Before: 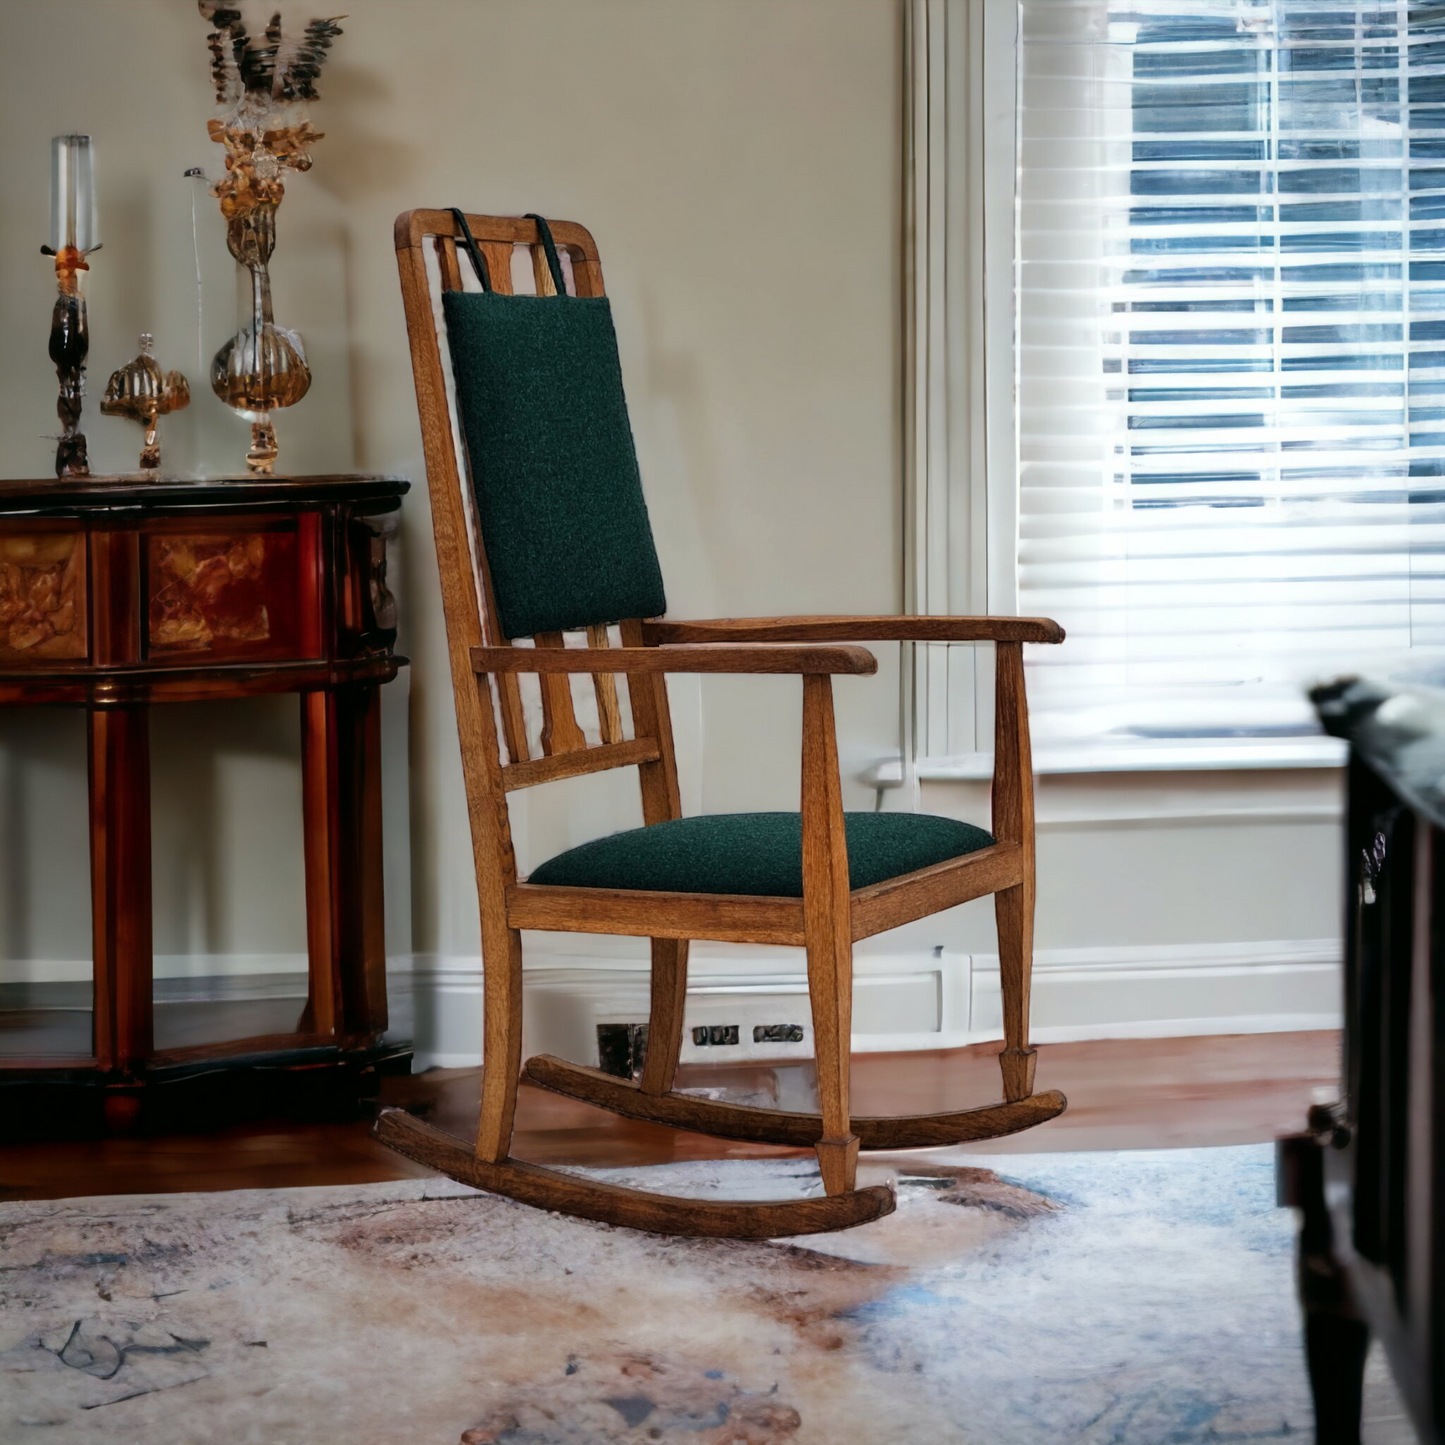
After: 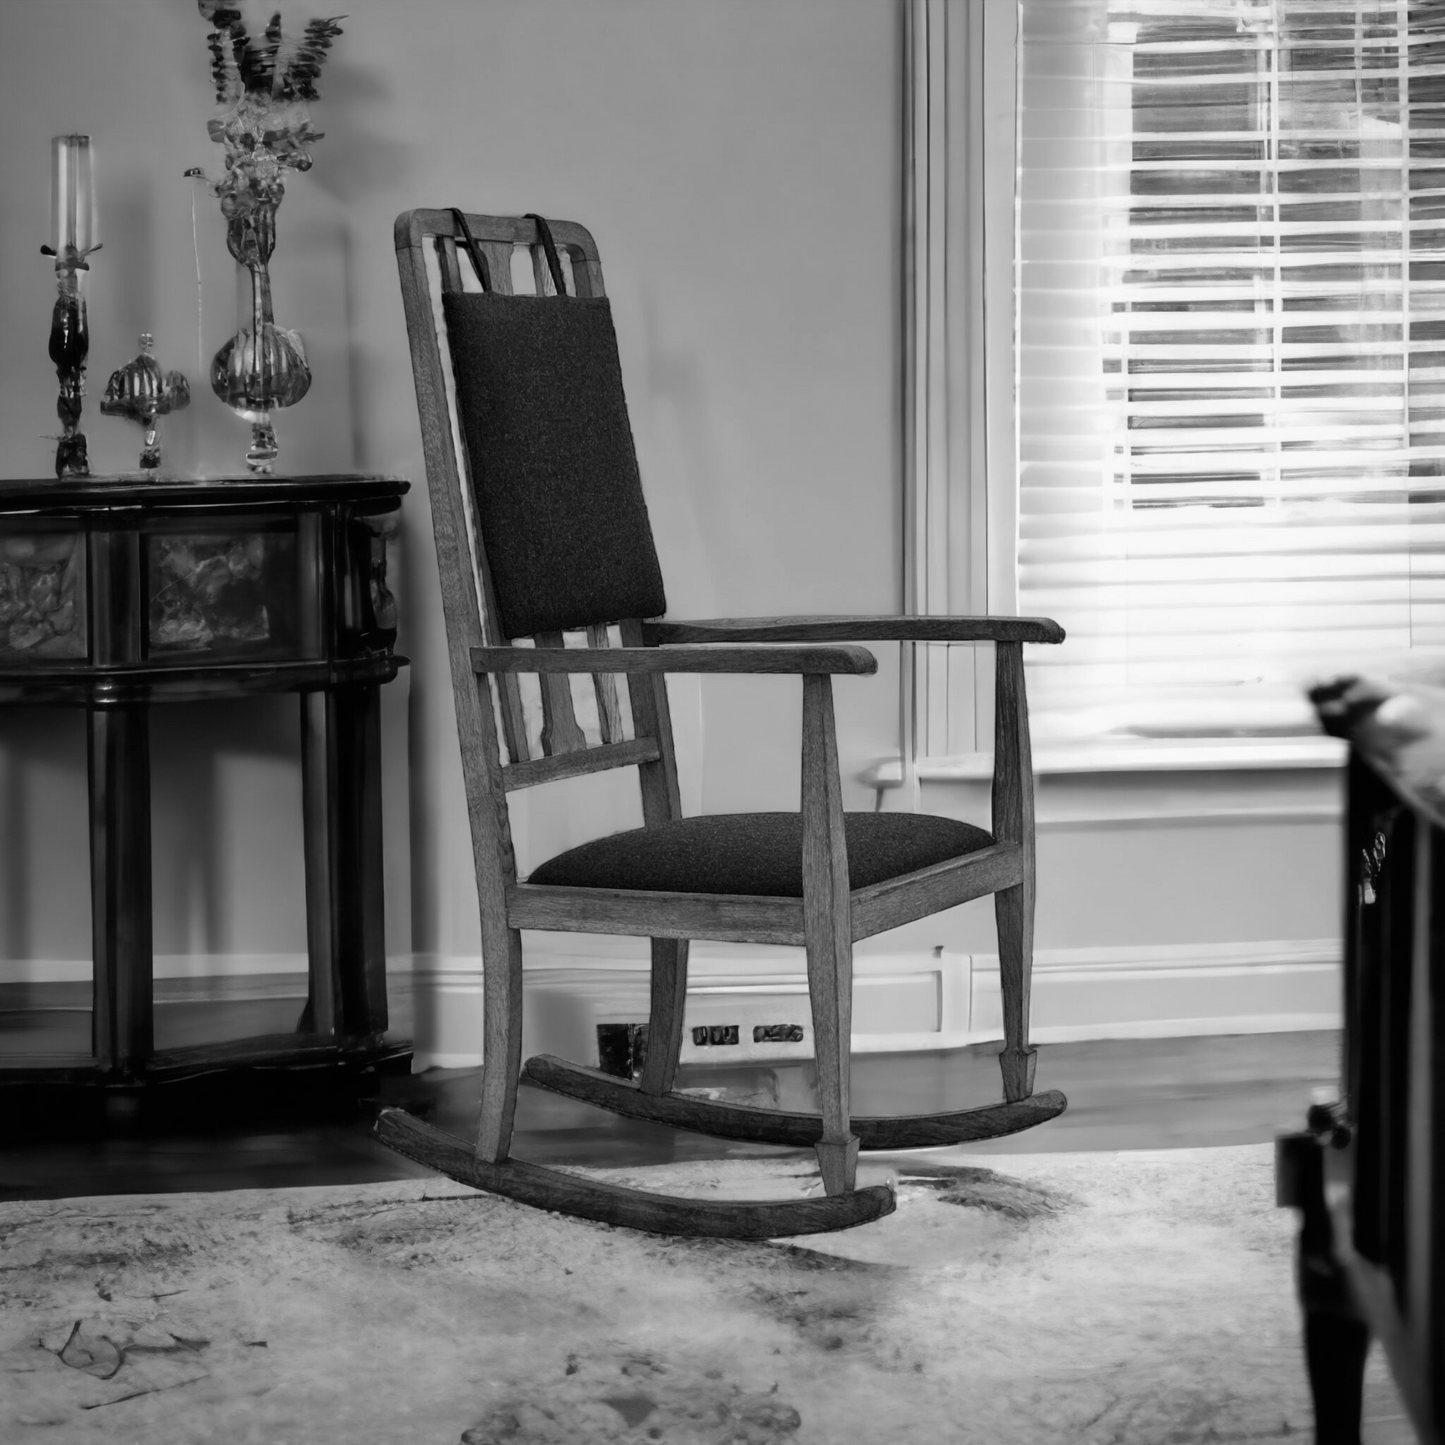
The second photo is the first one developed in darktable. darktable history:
color calibration: illuminant as shot in camera, x 0.358, y 0.373, temperature 4628.91 K
monochrome: a 16.06, b 15.48, size 1
